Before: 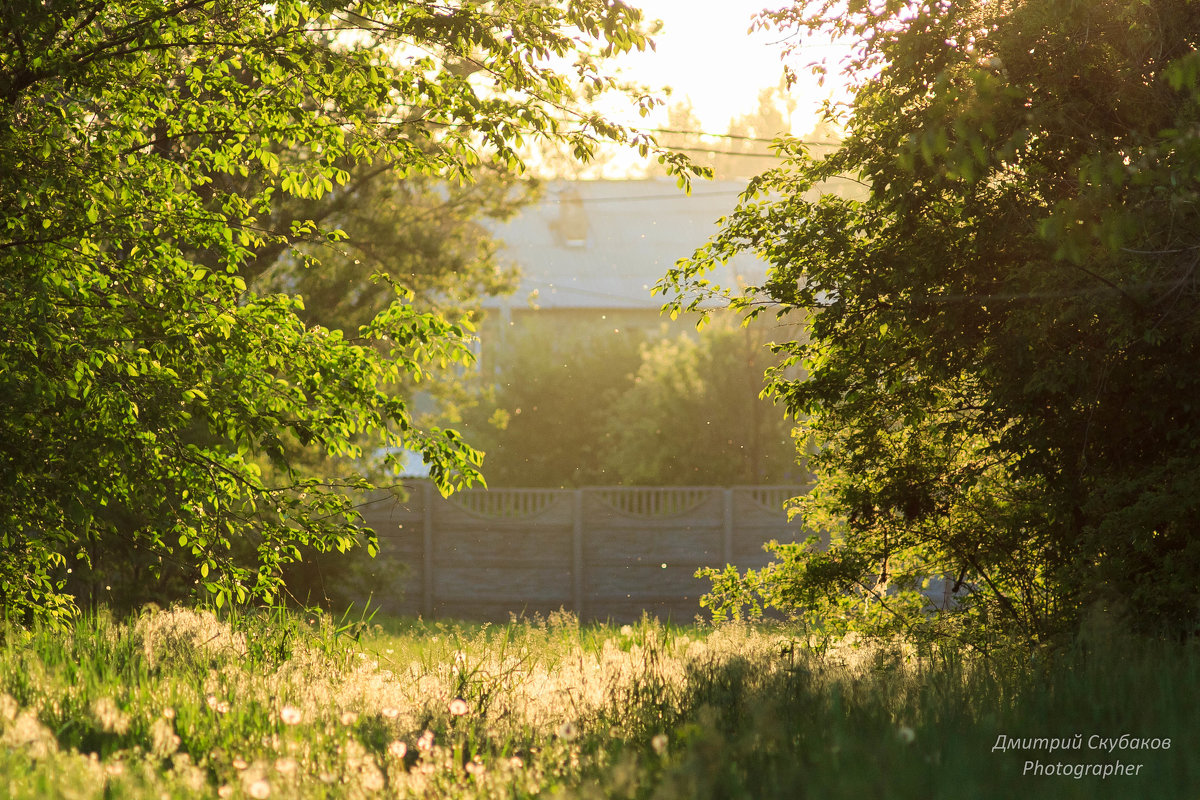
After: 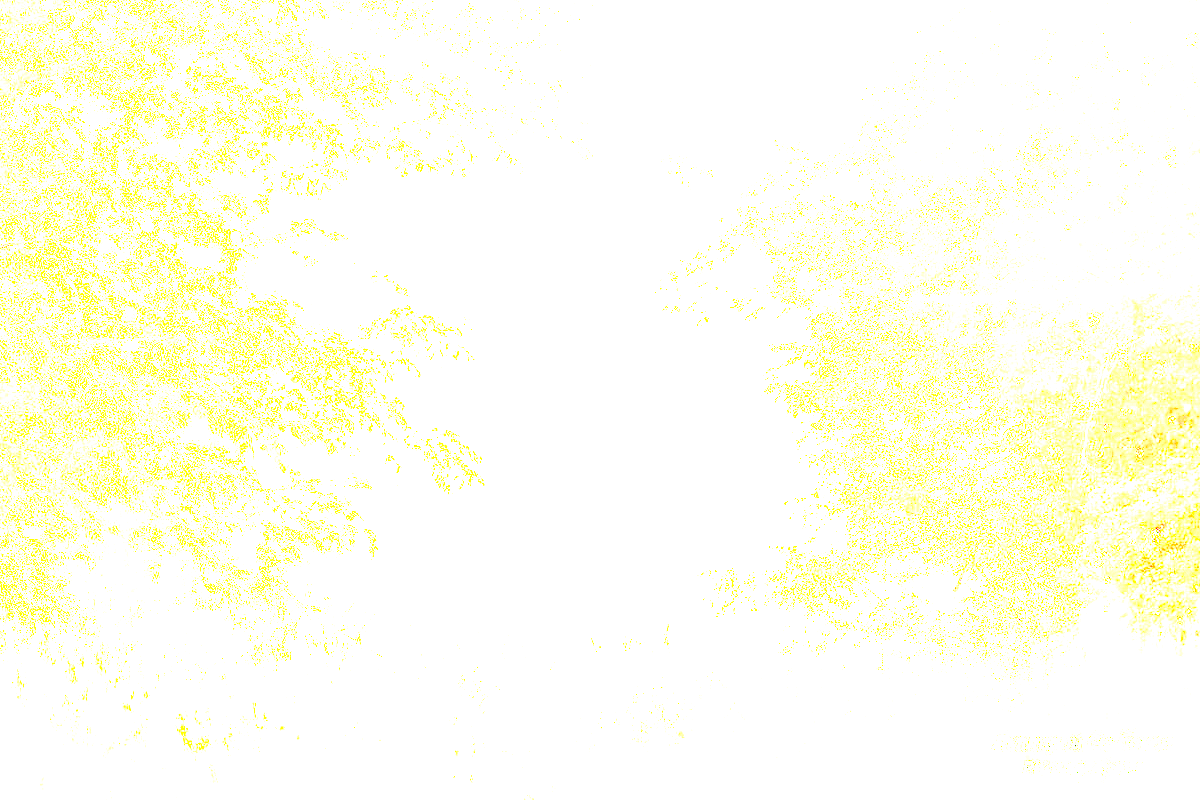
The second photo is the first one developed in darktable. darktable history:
exposure: exposure 7.988 EV, compensate highlight preservation false
local contrast: mode bilateral grid, contrast 26, coarseness 60, detail 152%, midtone range 0.2
